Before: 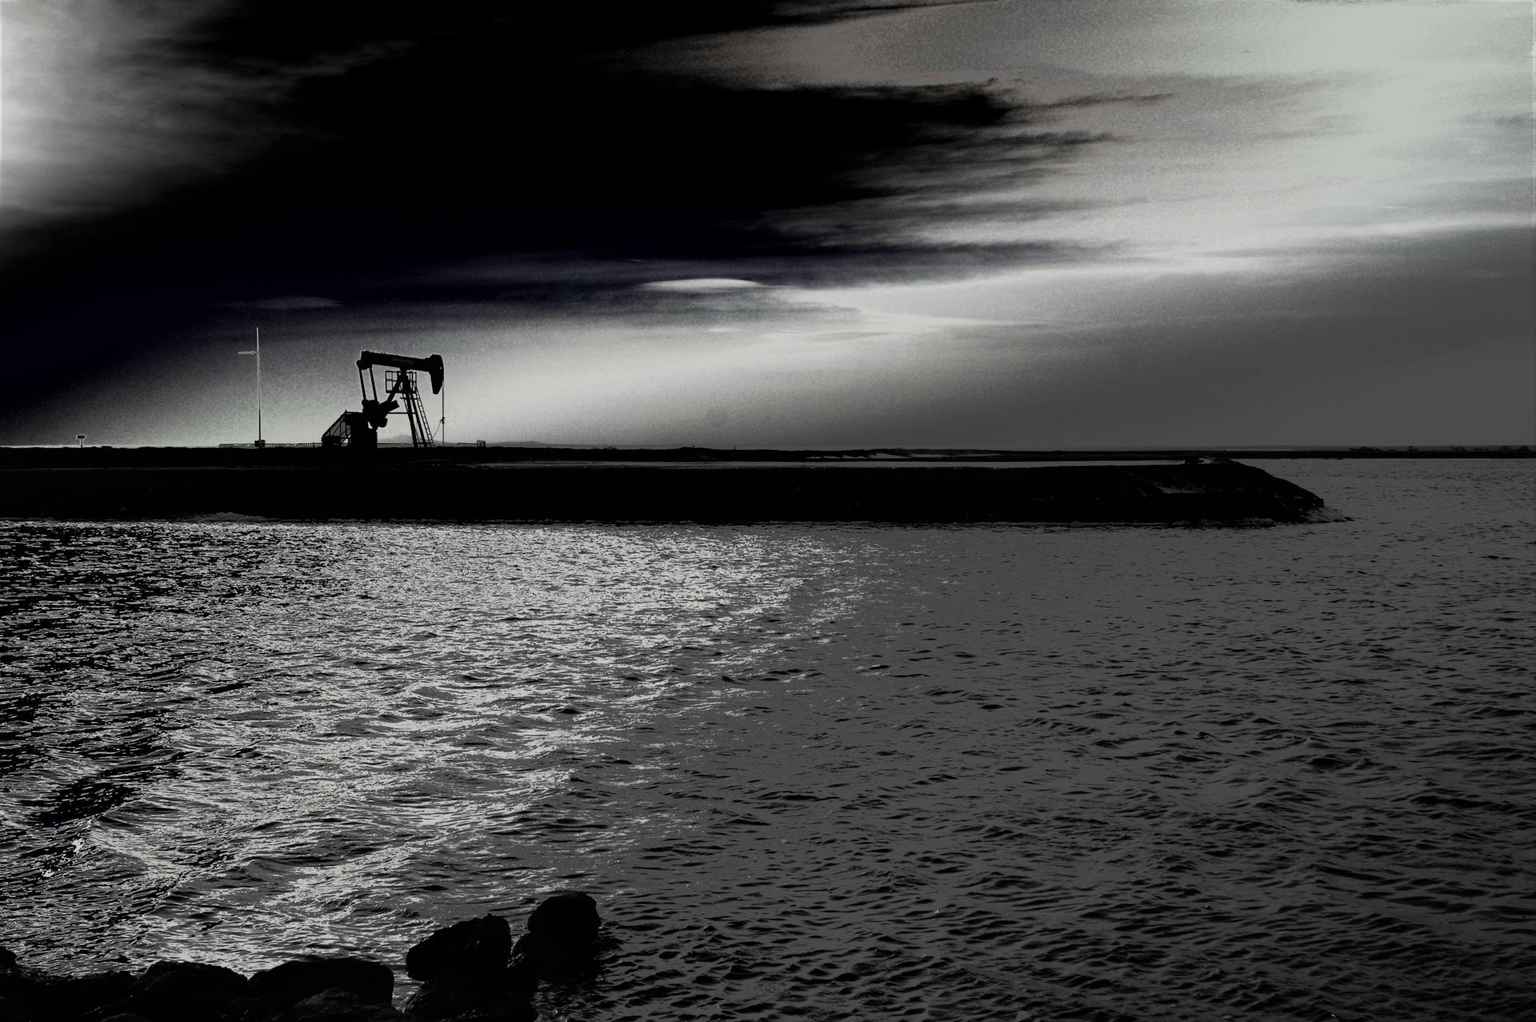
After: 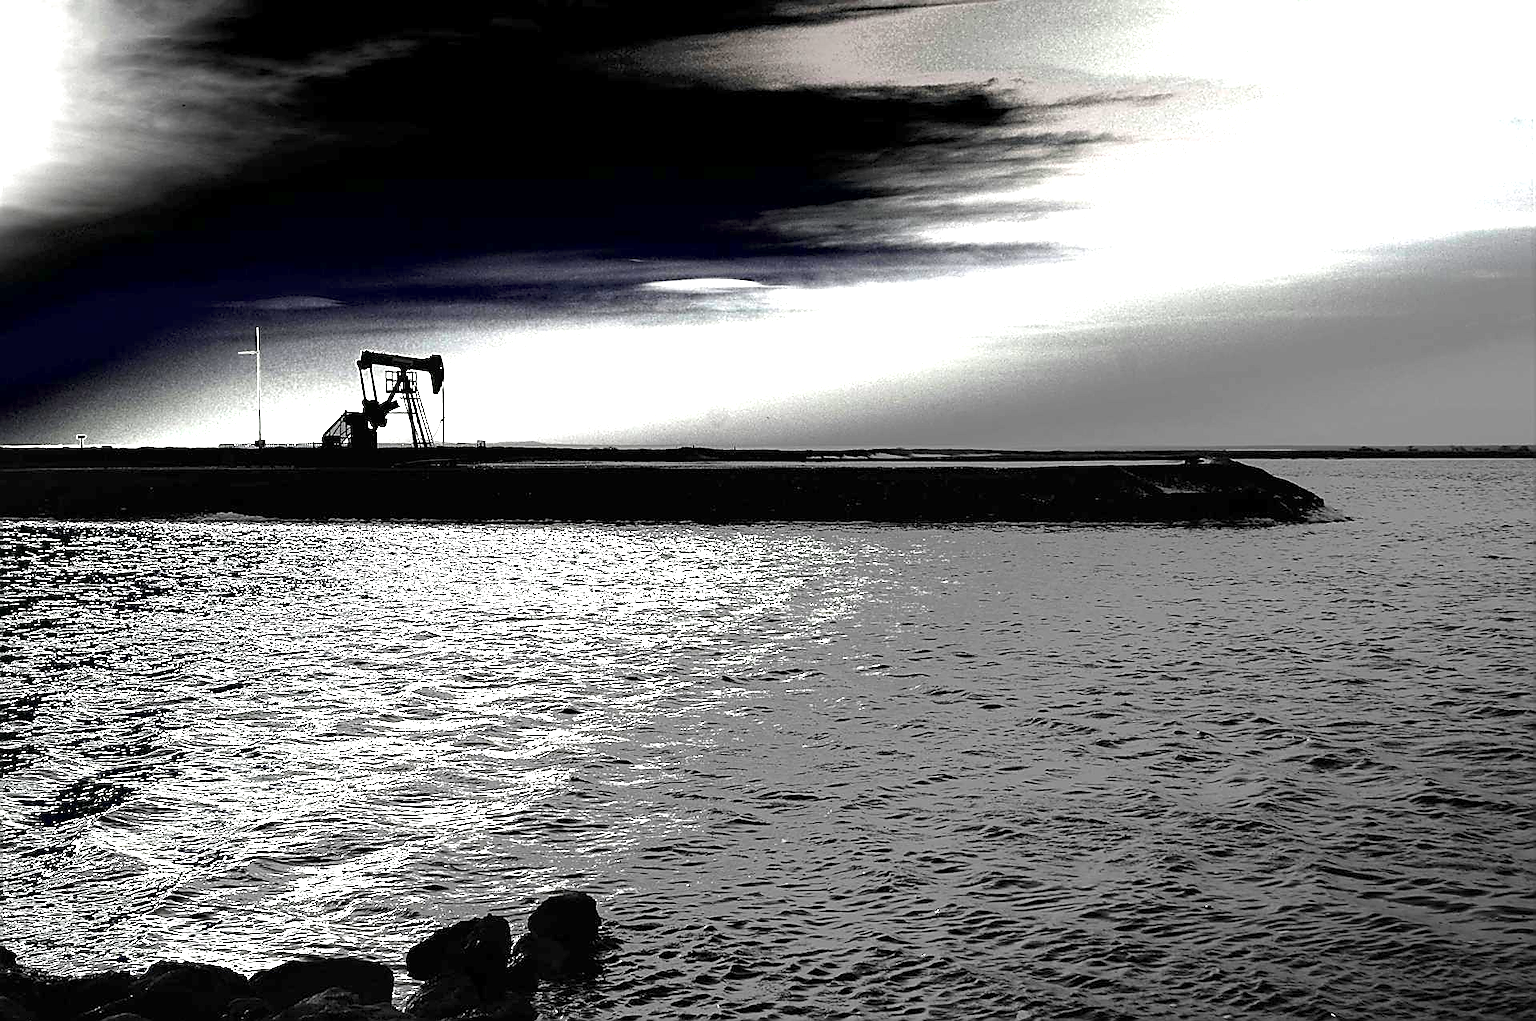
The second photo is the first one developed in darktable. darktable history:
exposure: exposure 1.99 EV, compensate exposure bias true, compensate highlight preservation false
sharpen: radius 1.422, amount 1.259, threshold 0.815
